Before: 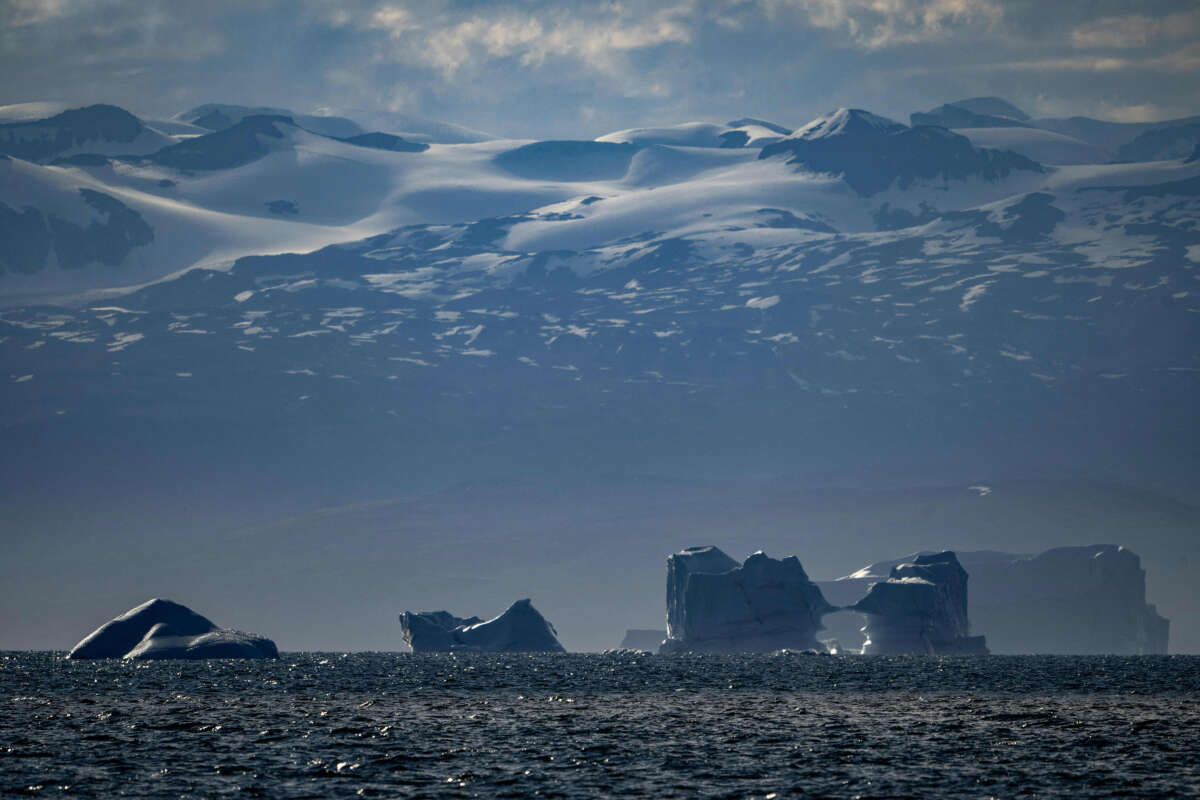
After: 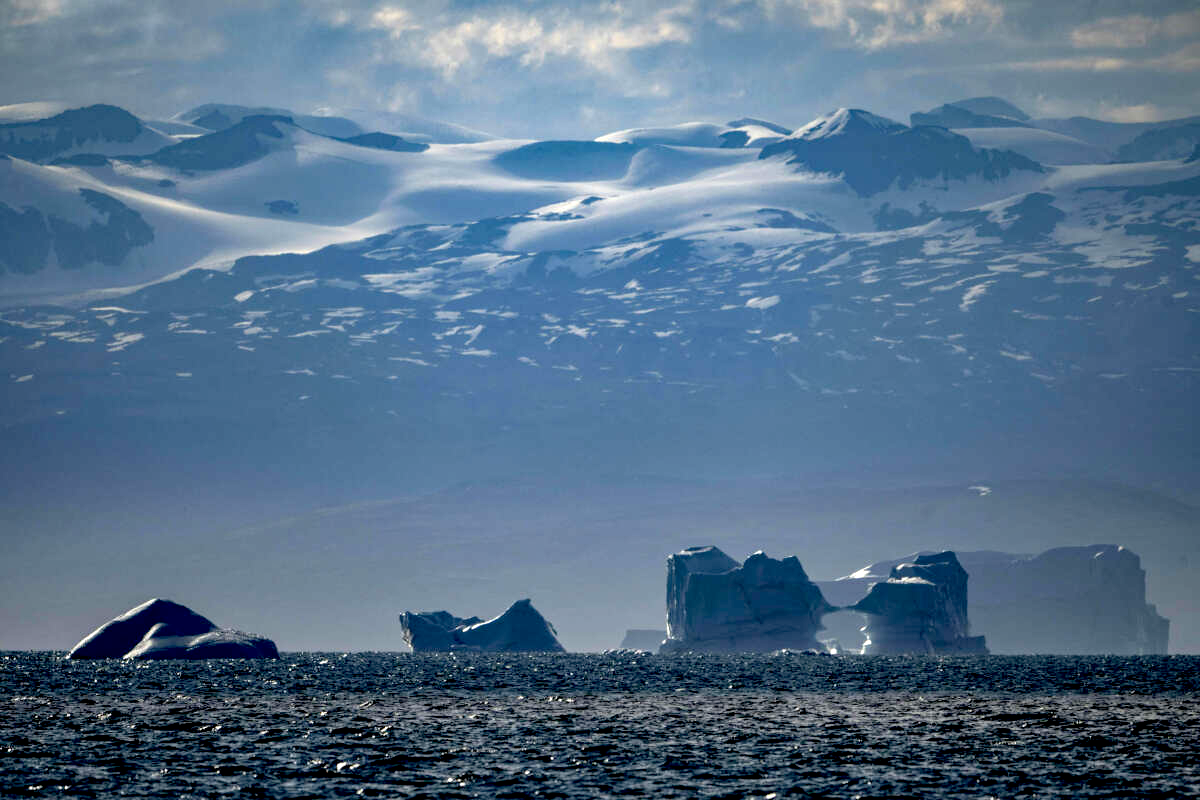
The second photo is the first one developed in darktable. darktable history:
exposure: black level correction 0.012, exposure 0.702 EV, compensate highlight preservation false
color calibration: illuminant same as pipeline (D50), x 0.346, y 0.359, temperature 4979.84 K
shadows and highlights: shadows 32.03, highlights -31.36, soften with gaussian
